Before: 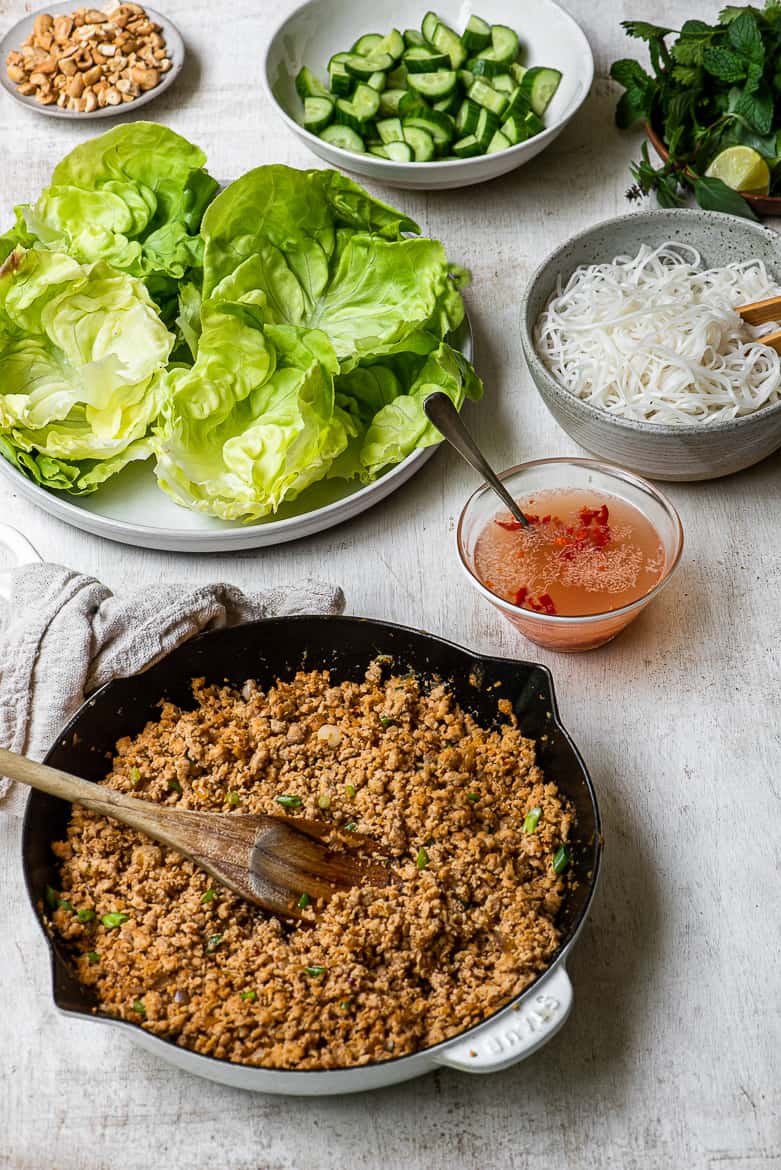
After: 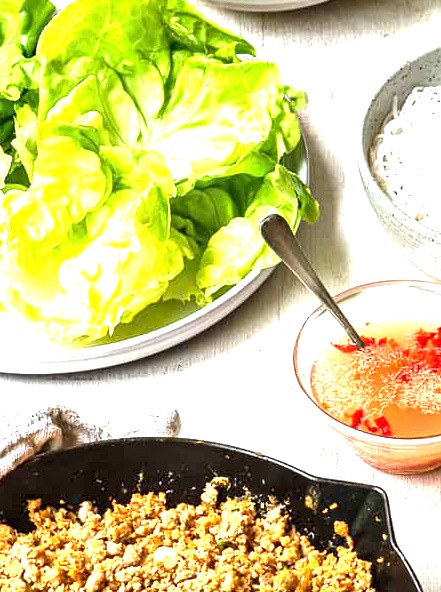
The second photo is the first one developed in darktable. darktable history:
crop: left 21.062%, top 15.244%, right 21.62%, bottom 34.111%
exposure: exposure 2.005 EV, compensate exposure bias true, compensate highlight preservation false
